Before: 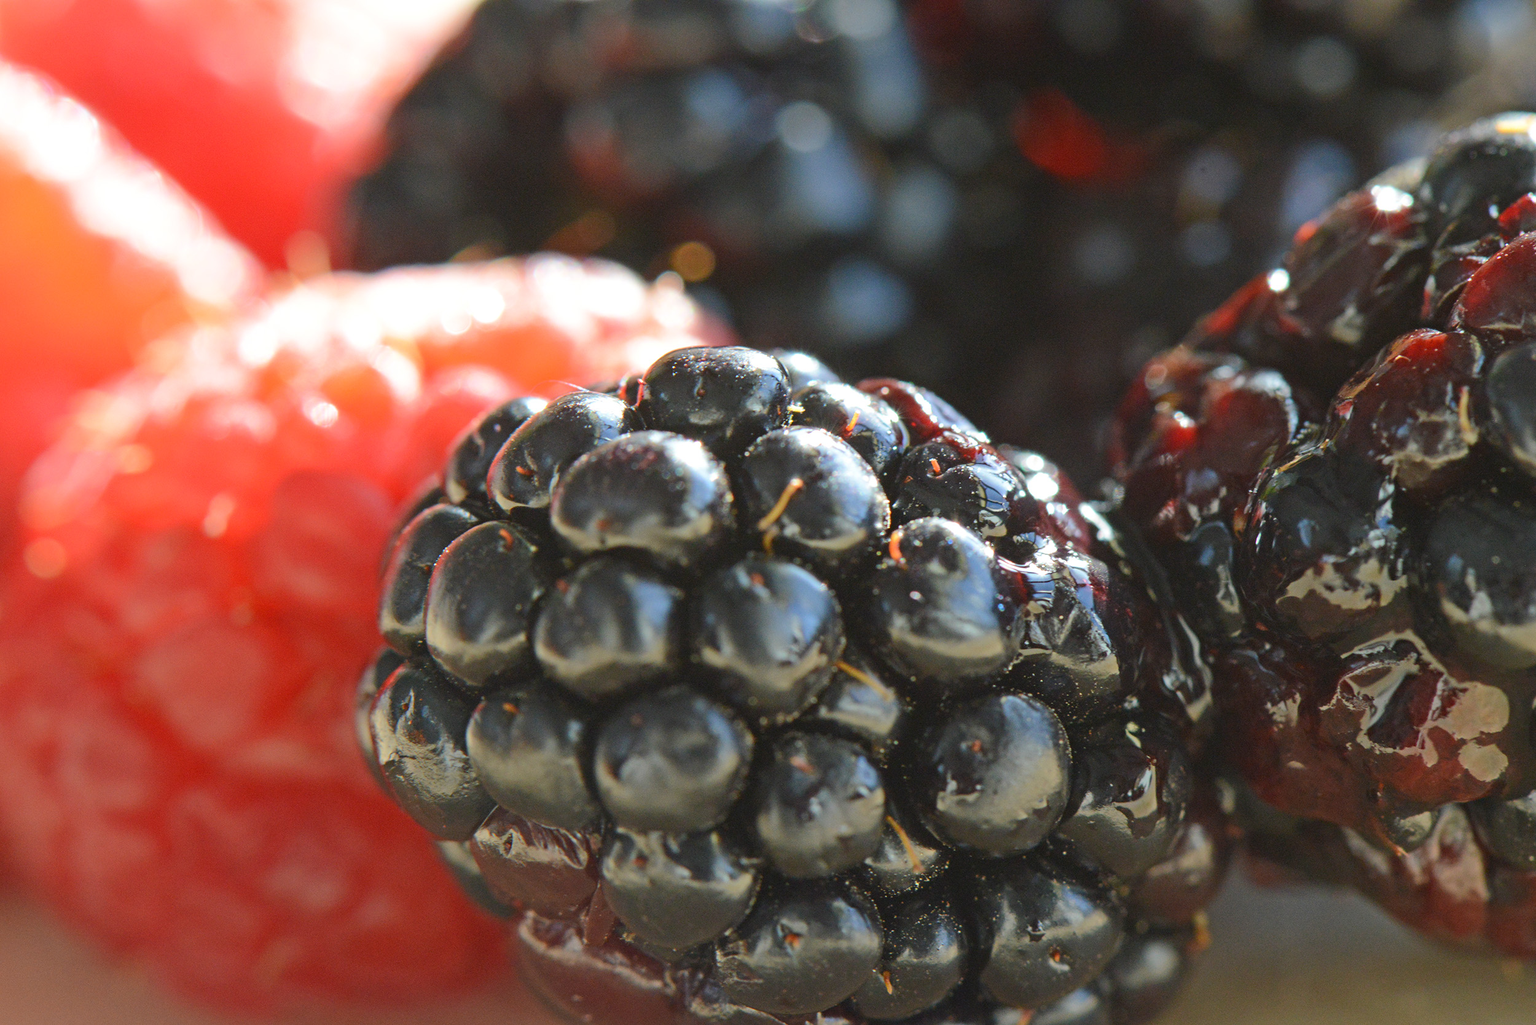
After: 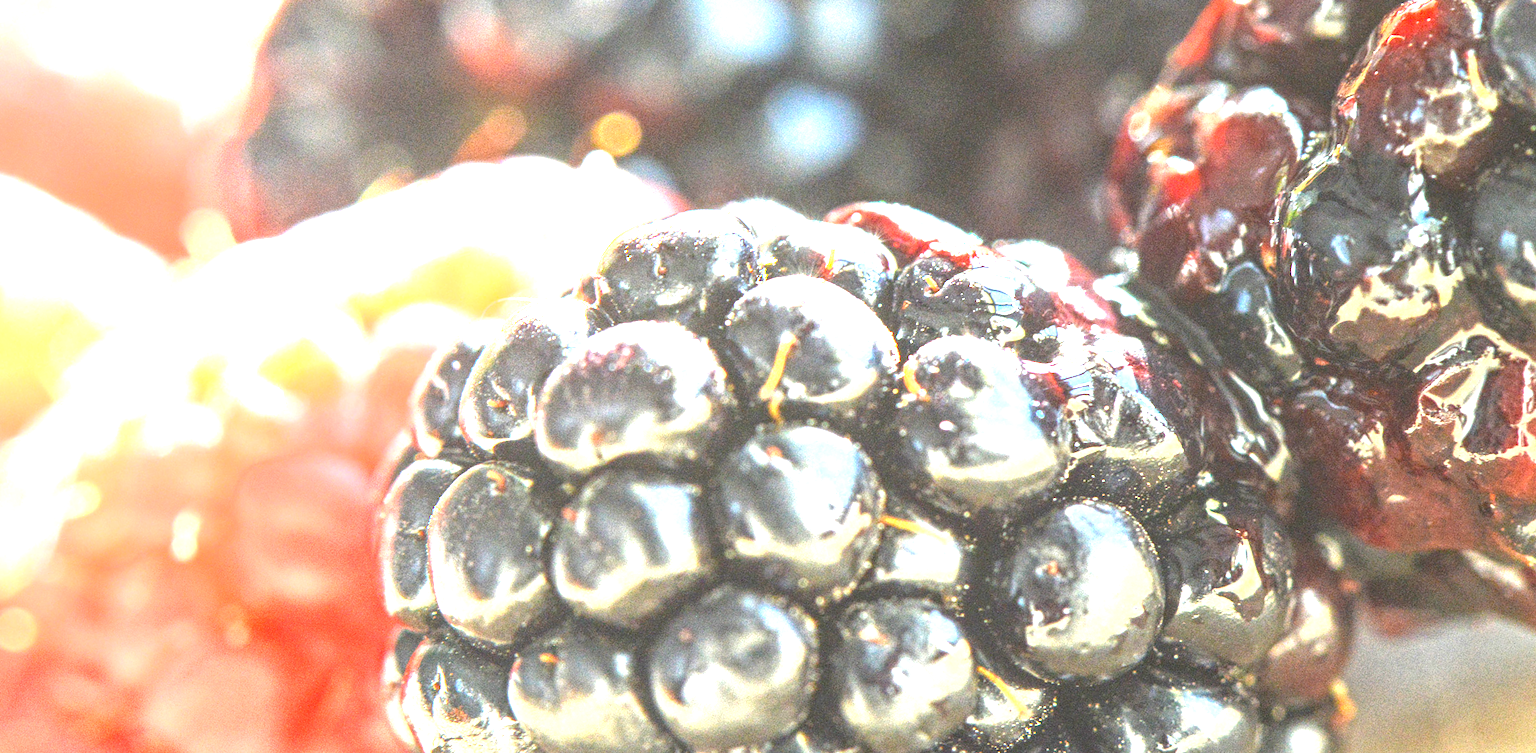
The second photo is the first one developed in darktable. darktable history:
rgb levels: preserve colors max RGB
rotate and perspective: rotation -14.8°, crop left 0.1, crop right 0.903, crop top 0.25, crop bottom 0.748
local contrast: highlights 74%, shadows 55%, detail 176%, midtone range 0.207
exposure: black level correction 0, exposure 1.55 EV, compensate exposure bias true, compensate highlight preservation false
